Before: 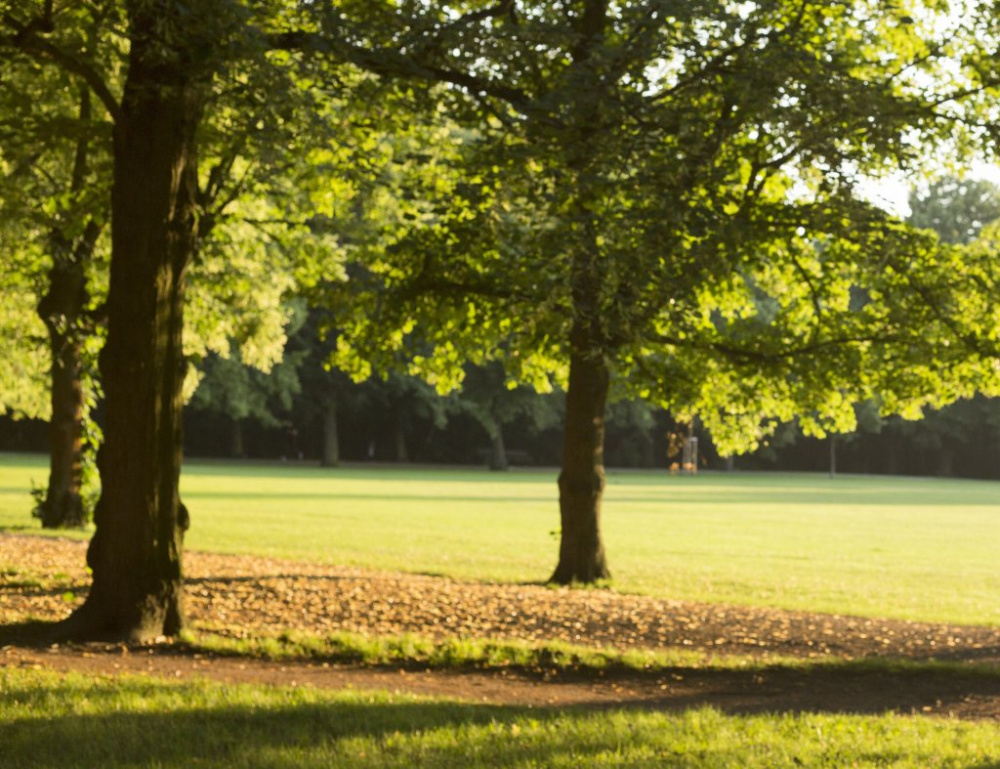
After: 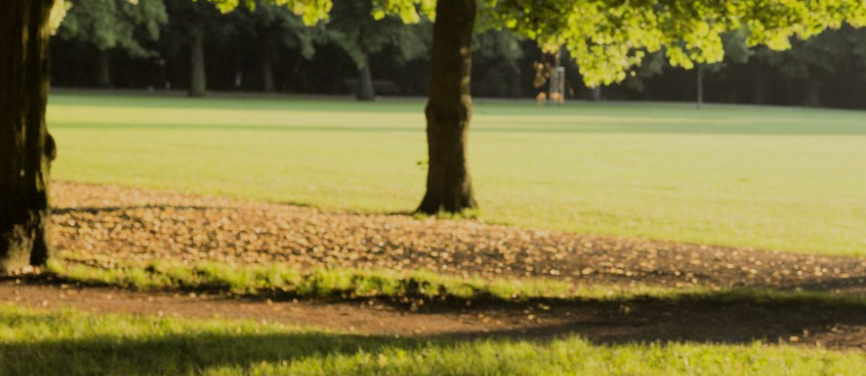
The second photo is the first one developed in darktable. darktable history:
filmic rgb: black relative exposure -6.68 EV, white relative exposure 4.56 EV, hardness 3.25
crop and rotate: left 13.306%, top 48.129%, bottom 2.928%
